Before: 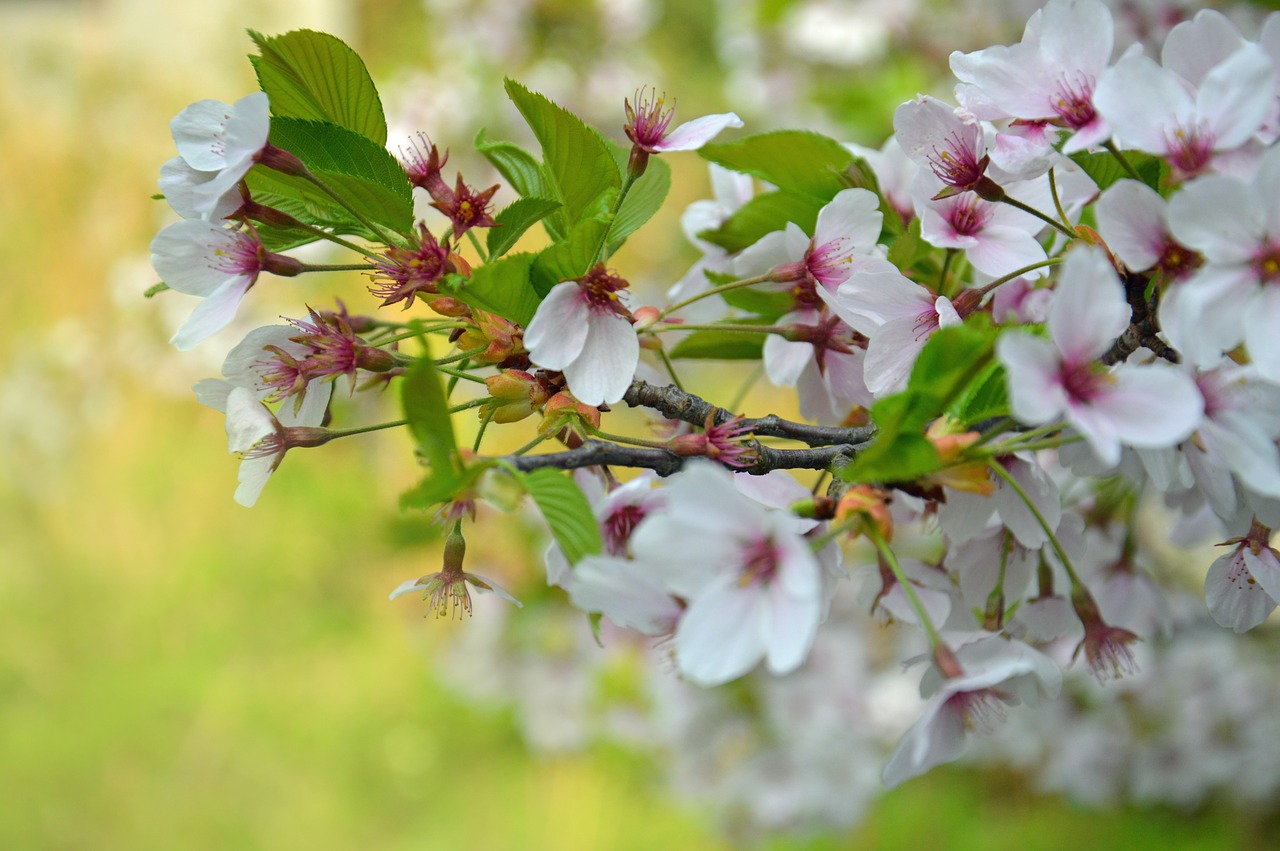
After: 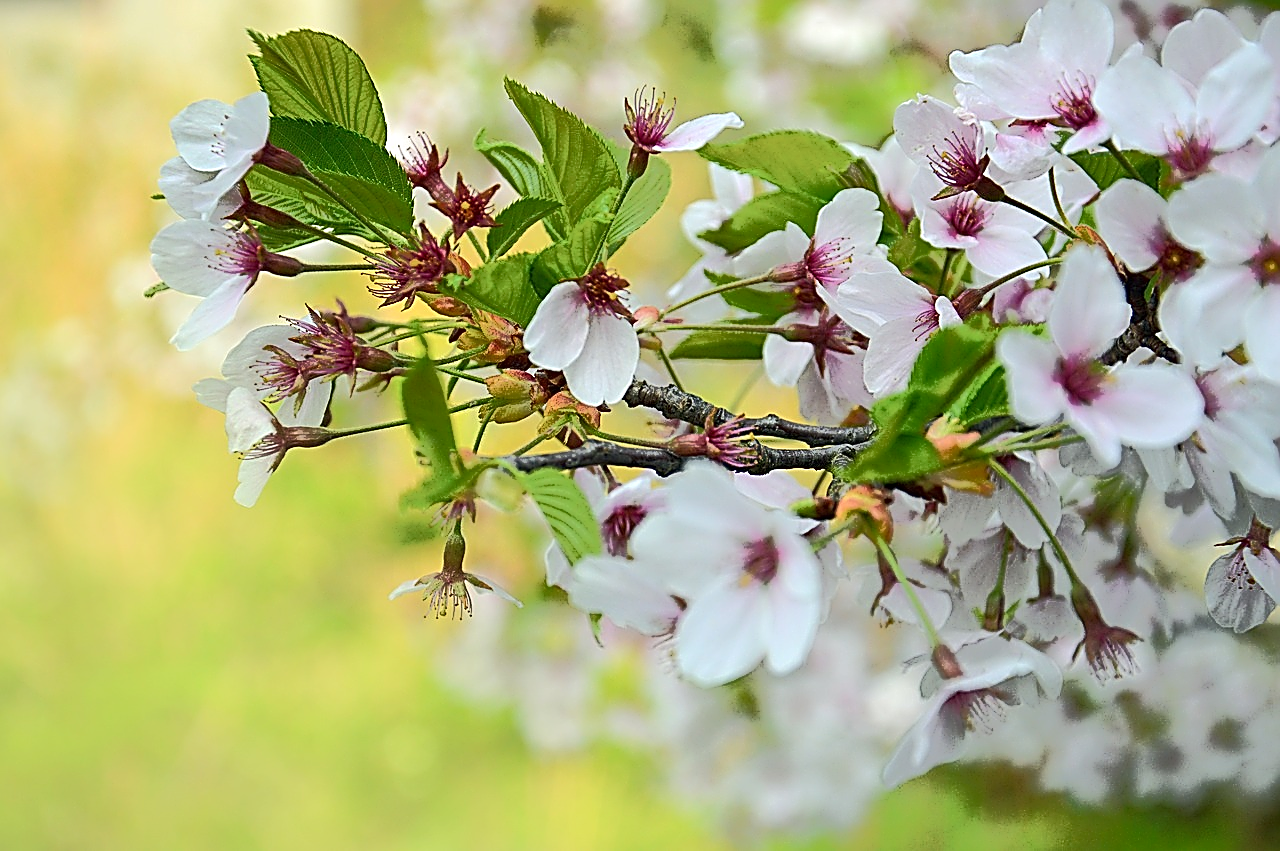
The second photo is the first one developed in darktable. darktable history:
tone curve: curves: ch0 [(0, 0) (0.003, 0.003) (0.011, 0.01) (0.025, 0.023) (0.044, 0.042) (0.069, 0.065) (0.1, 0.094) (0.136, 0.127) (0.177, 0.166) (0.224, 0.211) (0.277, 0.26) (0.335, 0.315) (0.399, 0.375) (0.468, 0.44) (0.543, 0.658) (0.623, 0.718) (0.709, 0.782) (0.801, 0.851) (0.898, 0.923) (1, 1)], color space Lab, independent channels, preserve colors none
sharpen: amount 1.85
